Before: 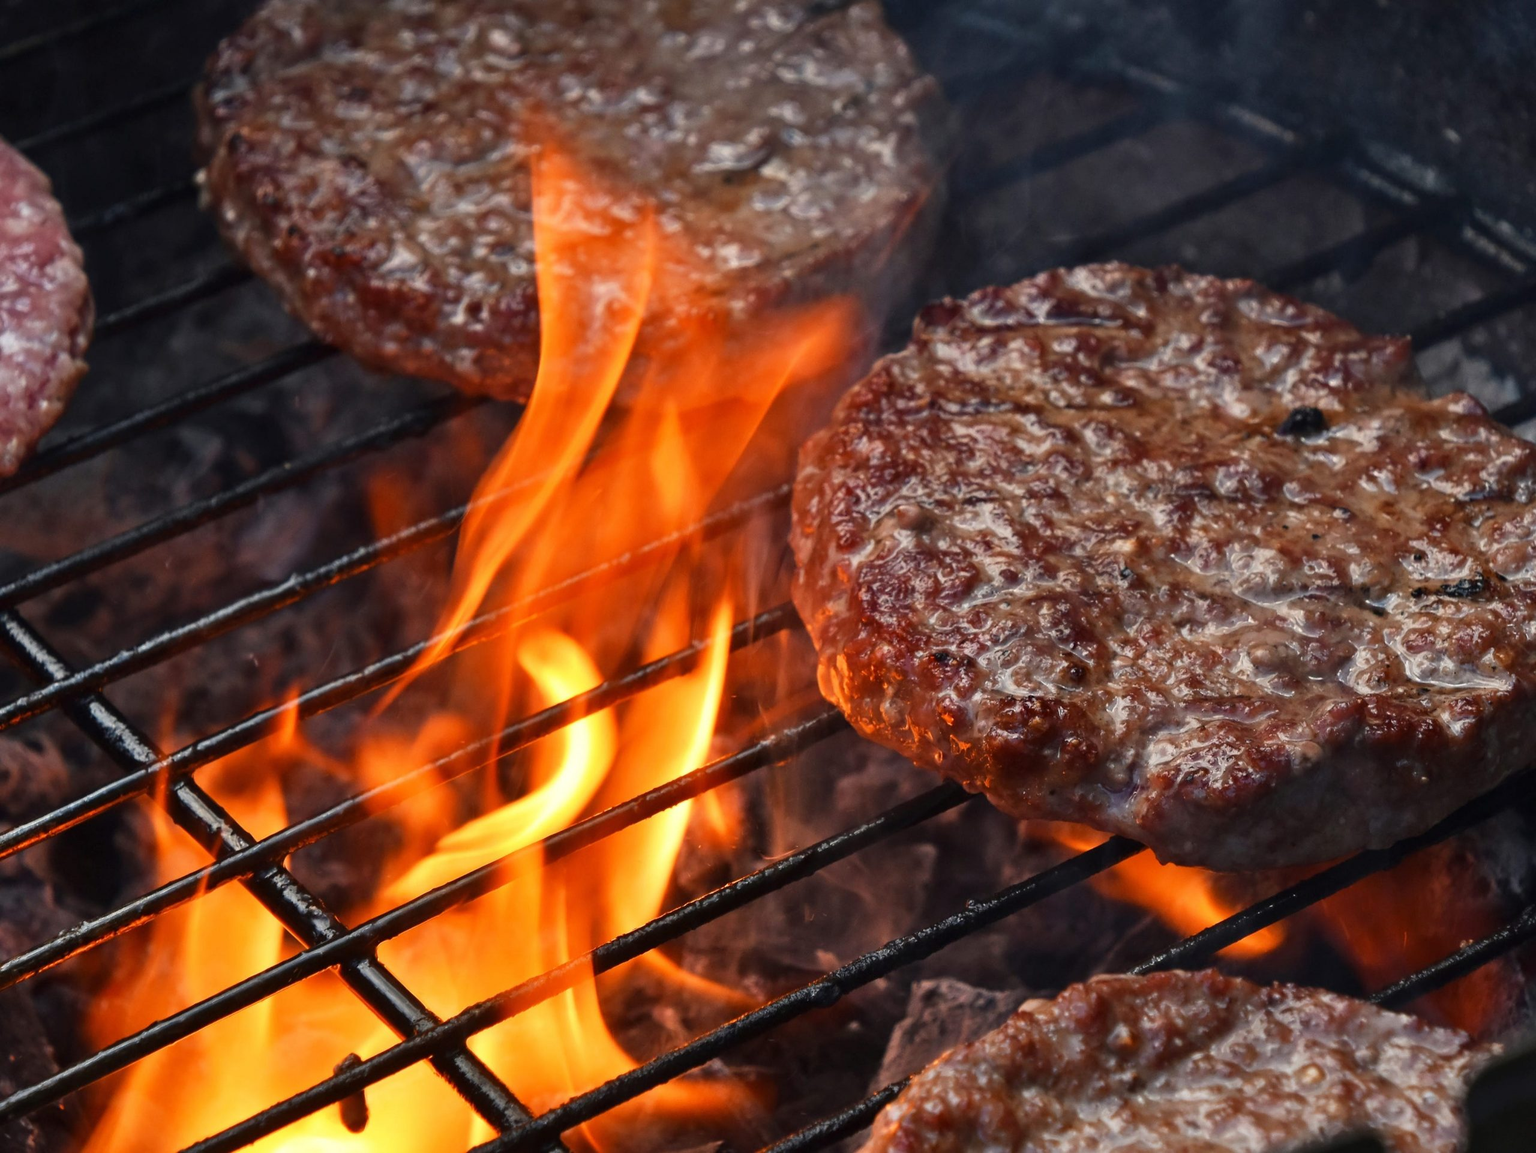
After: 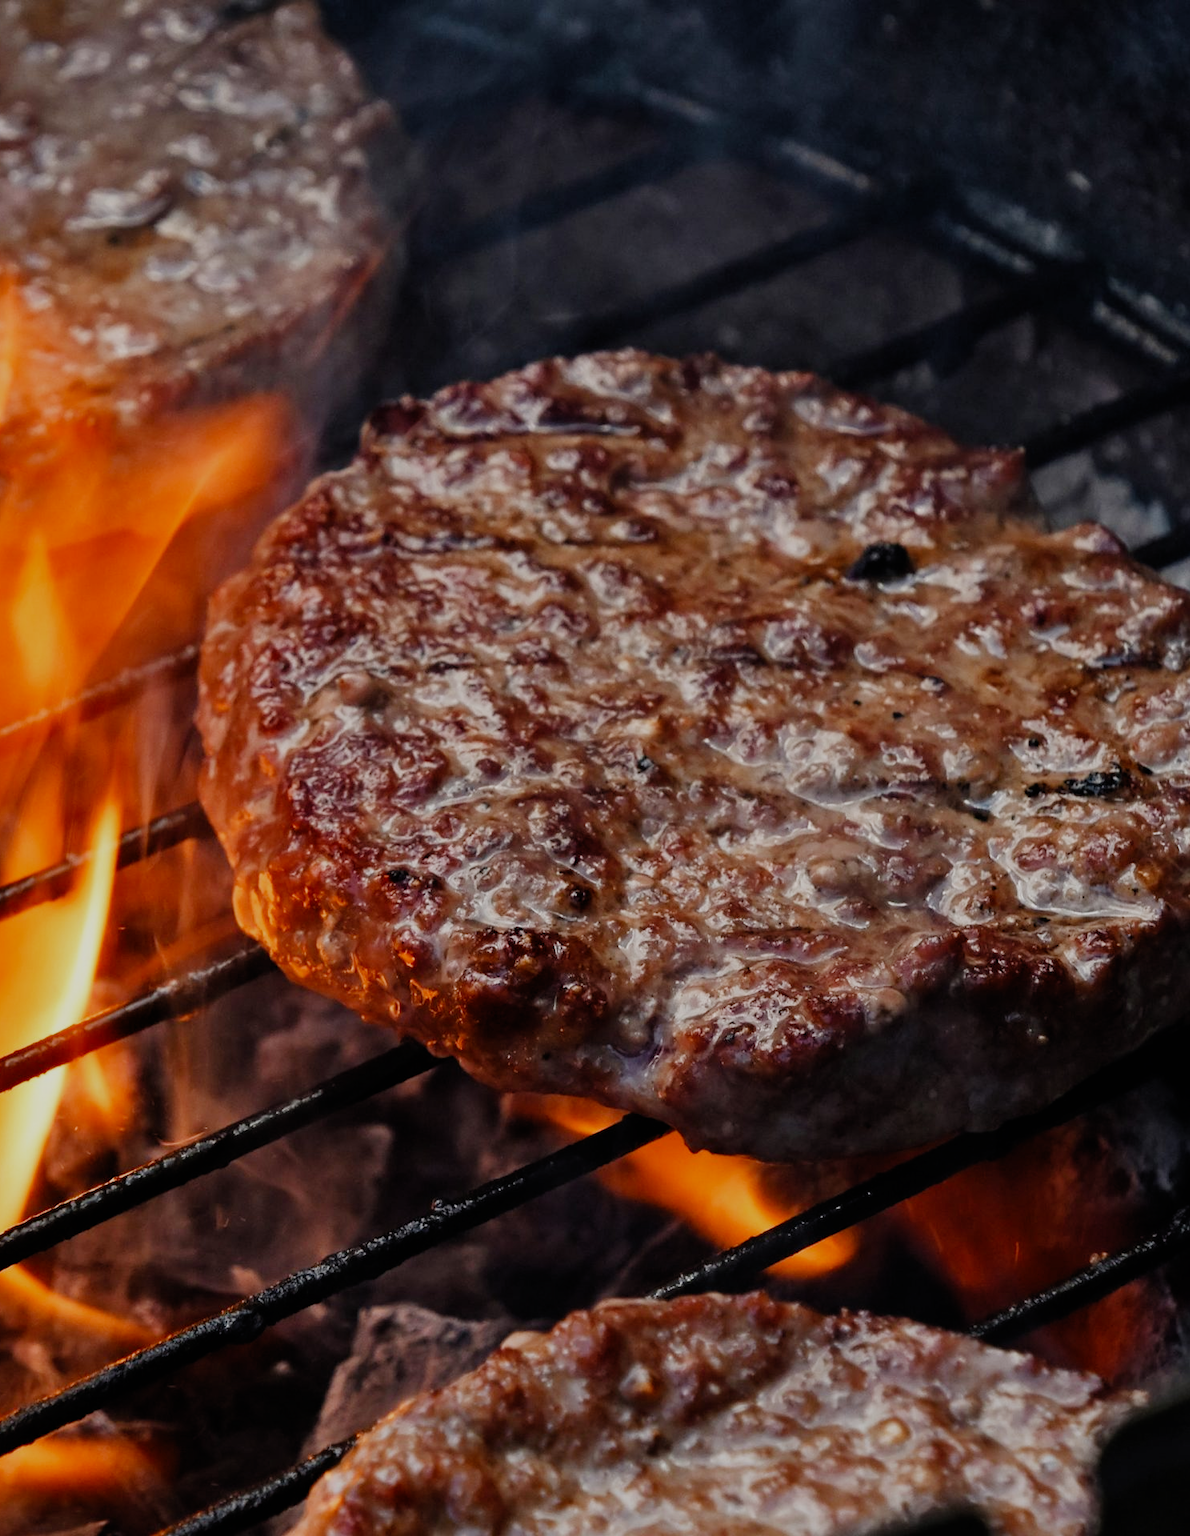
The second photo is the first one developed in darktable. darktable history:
crop: left 41.84%
filmic rgb: black relative exposure -7.65 EV, white relative exposure 4.56 EV, threshold 5.98 EV, hardness 3.61, preserve chrominance no, color science v4 (2020), type of noise poissonian, enable highlight reconstruction true
